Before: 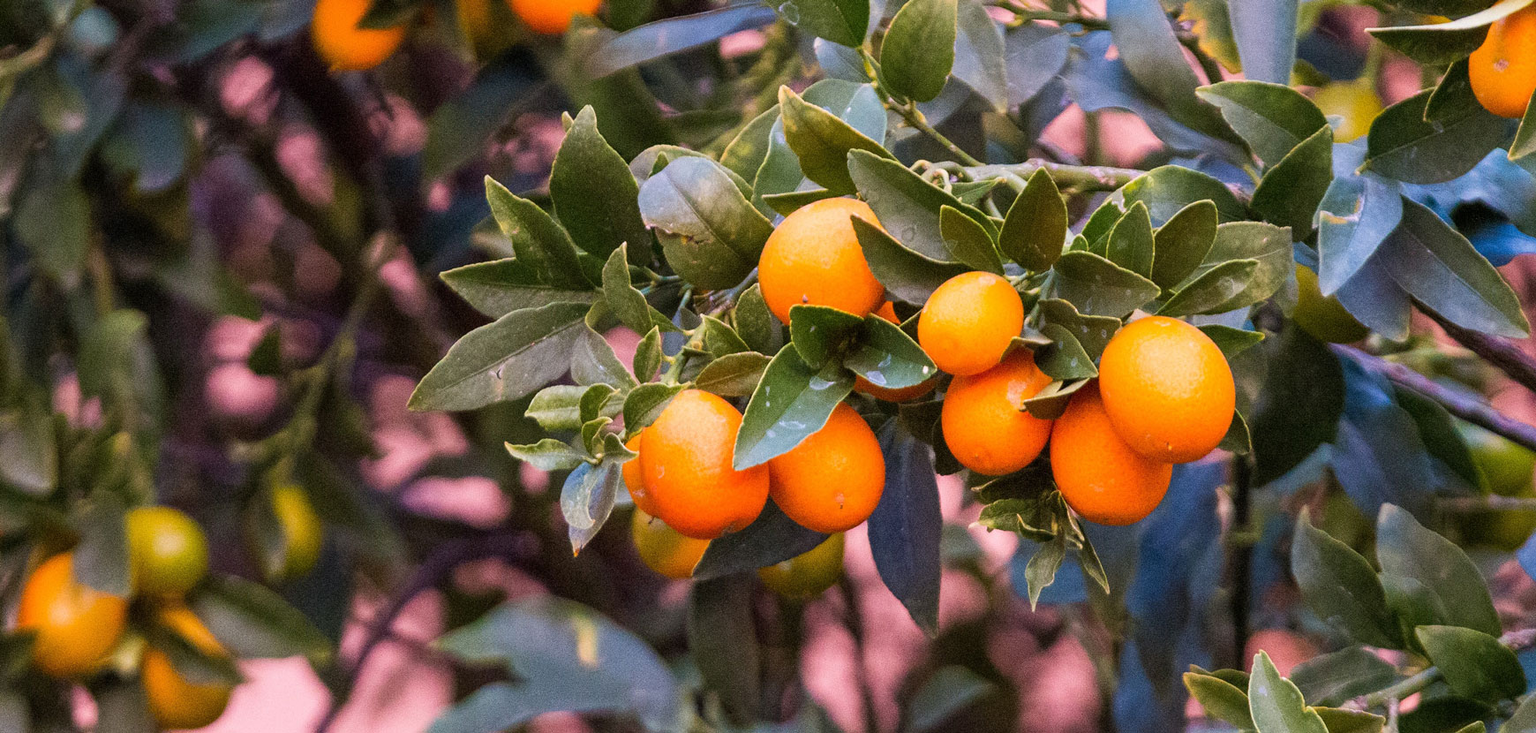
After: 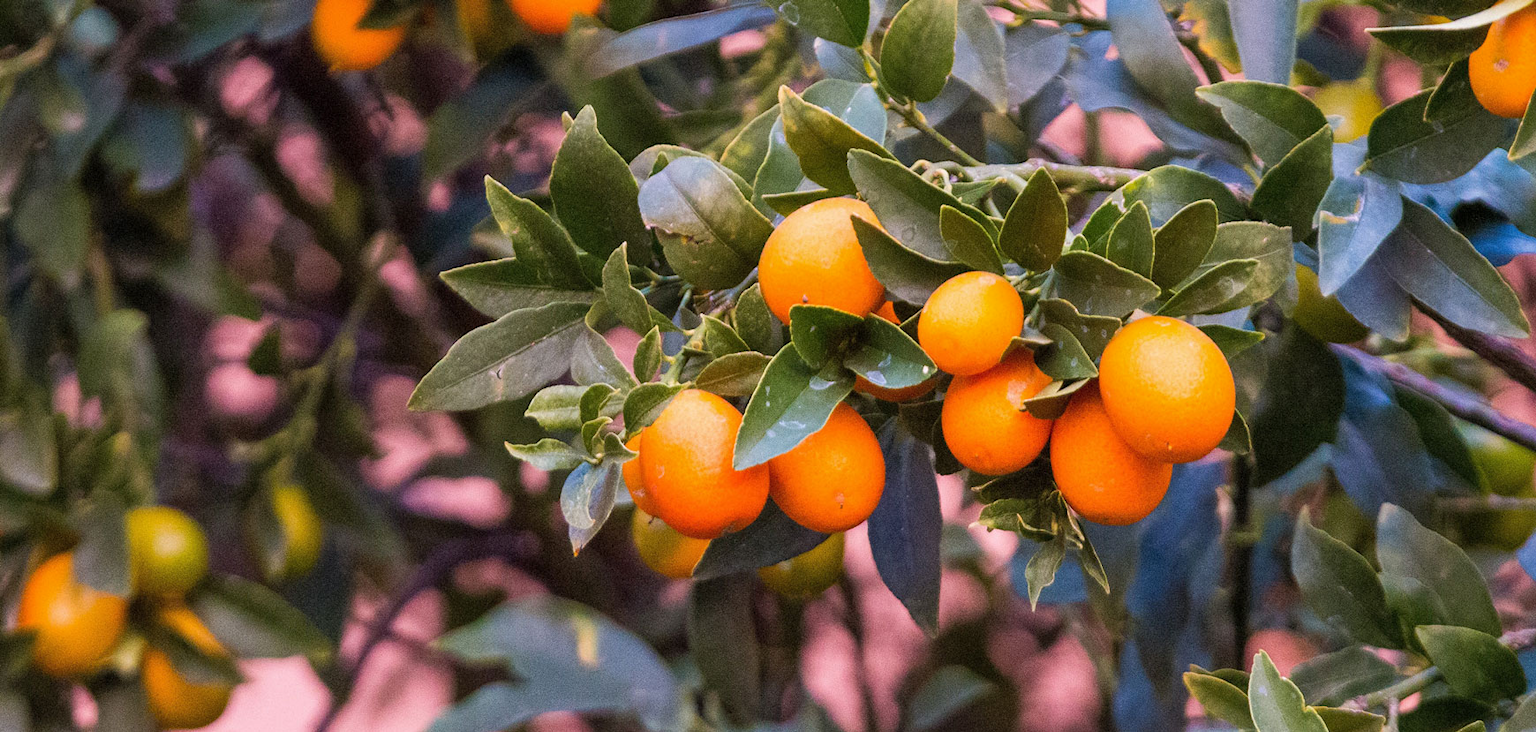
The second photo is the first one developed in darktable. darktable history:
tone equalizer: -8 EV 0.05 EV, edges refinement/feathering 500, mask exposure compensation -1.24 EV, preserve details no
shadows and highlights: shadows 25.93, highlights -24.44
local contrast: mode bilateral grid, contrast 14, coarseness 35, detail 104%, midtone range 0.2
